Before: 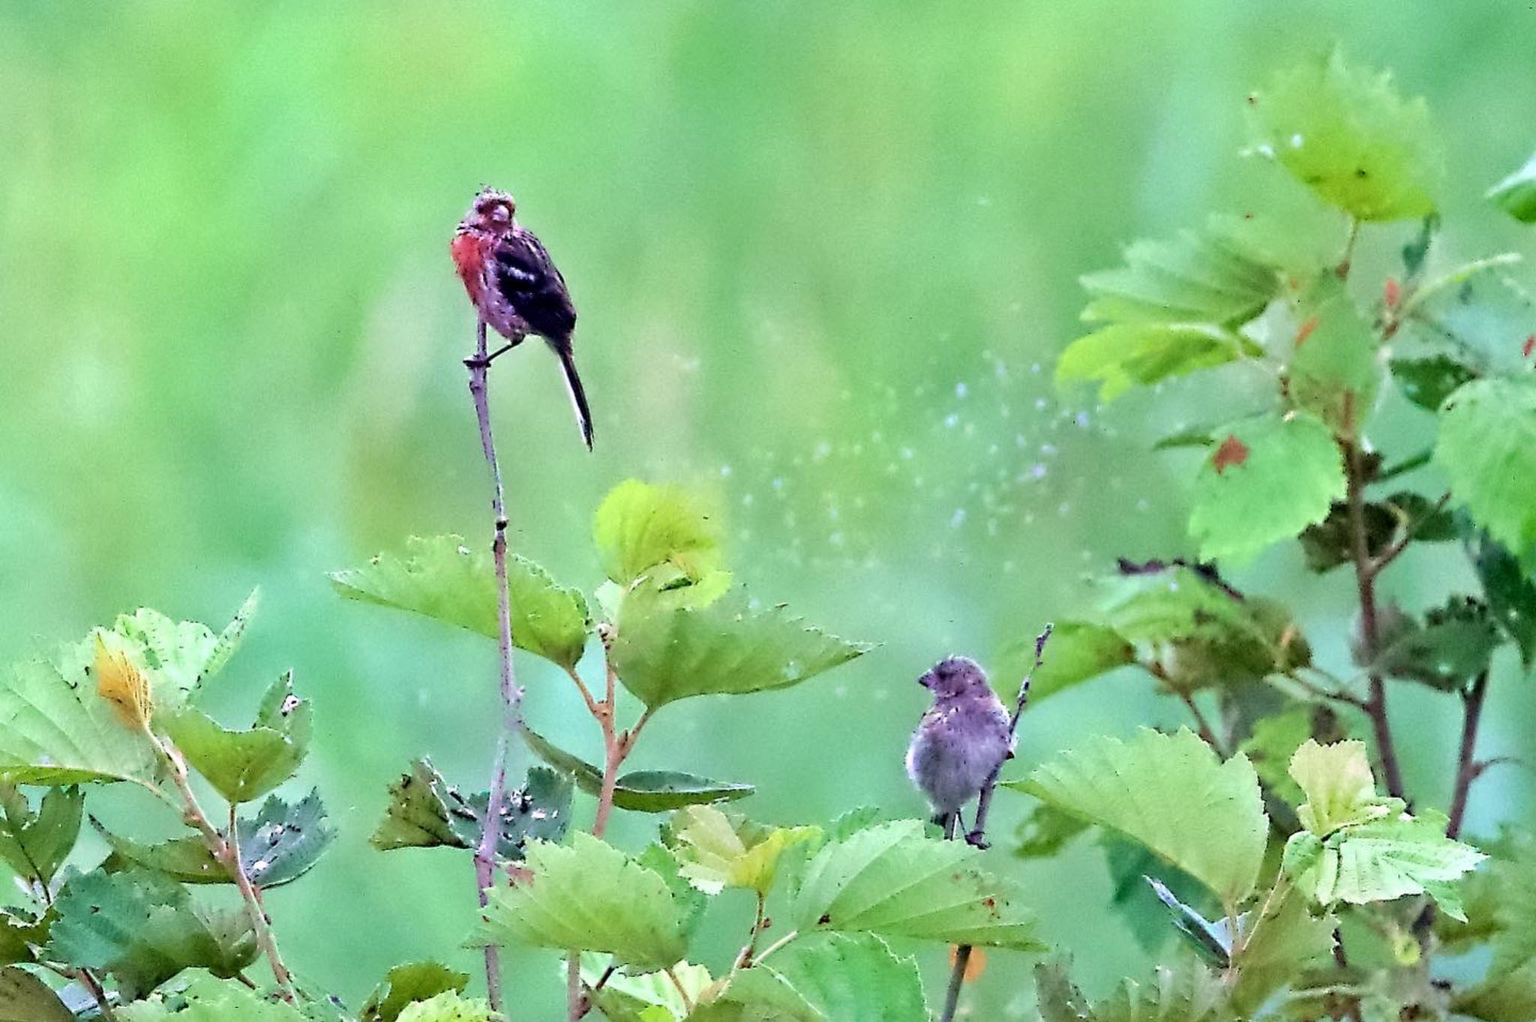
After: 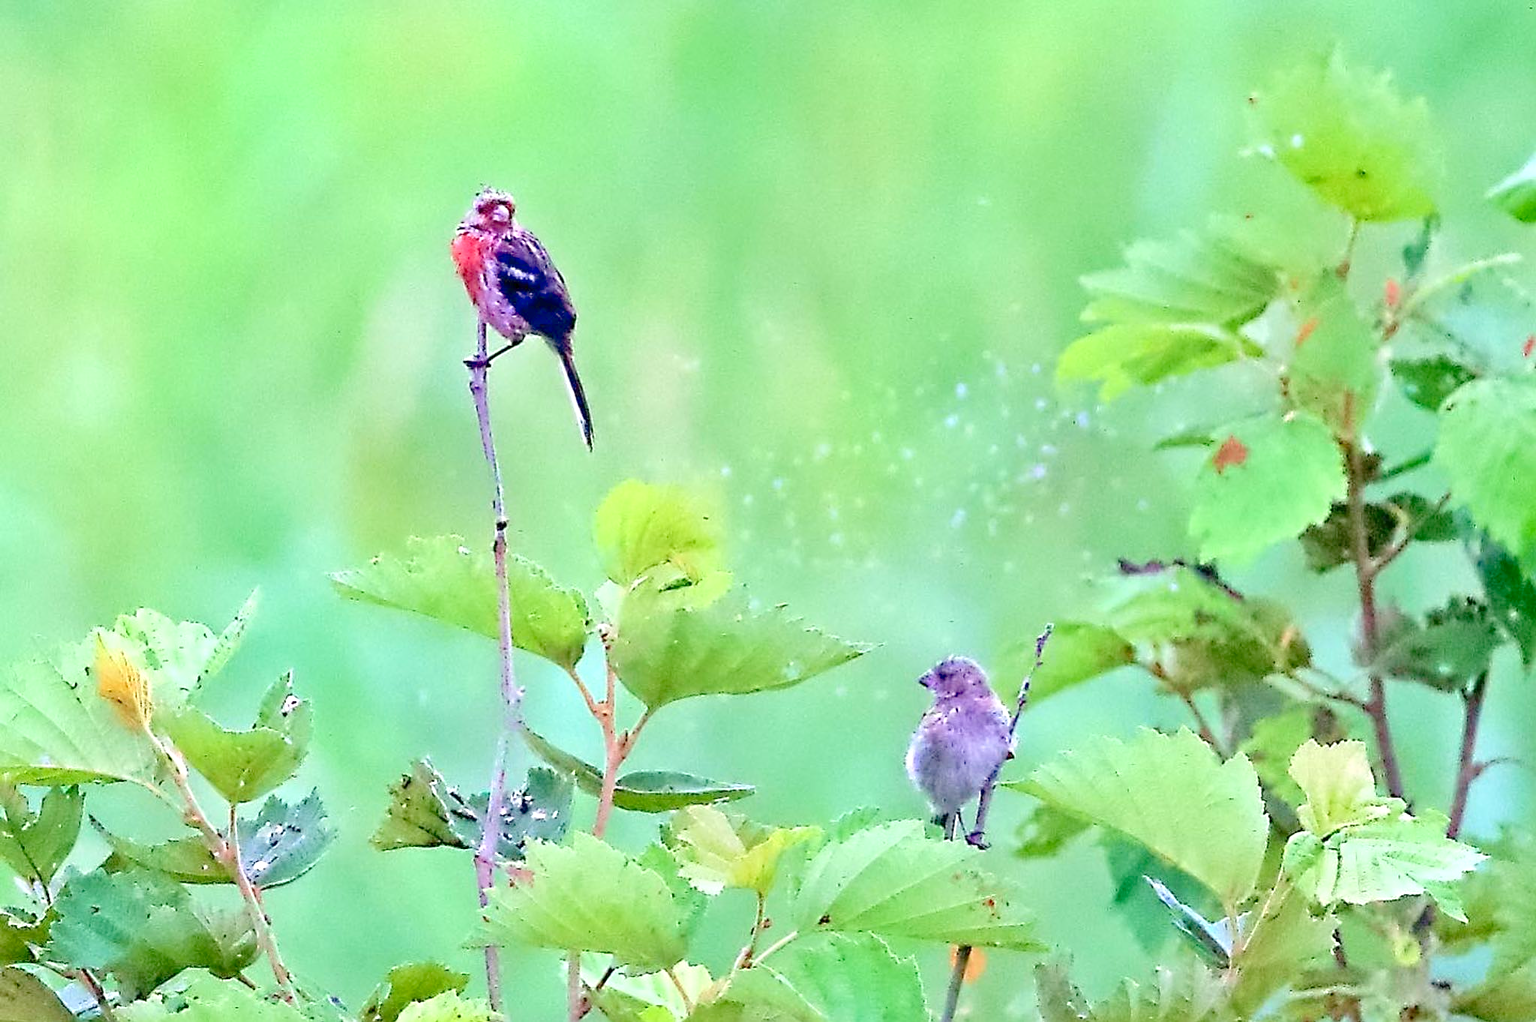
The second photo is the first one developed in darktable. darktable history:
sharpen: on, module defaults
levels: levels [0, 0.397, 0.955]
